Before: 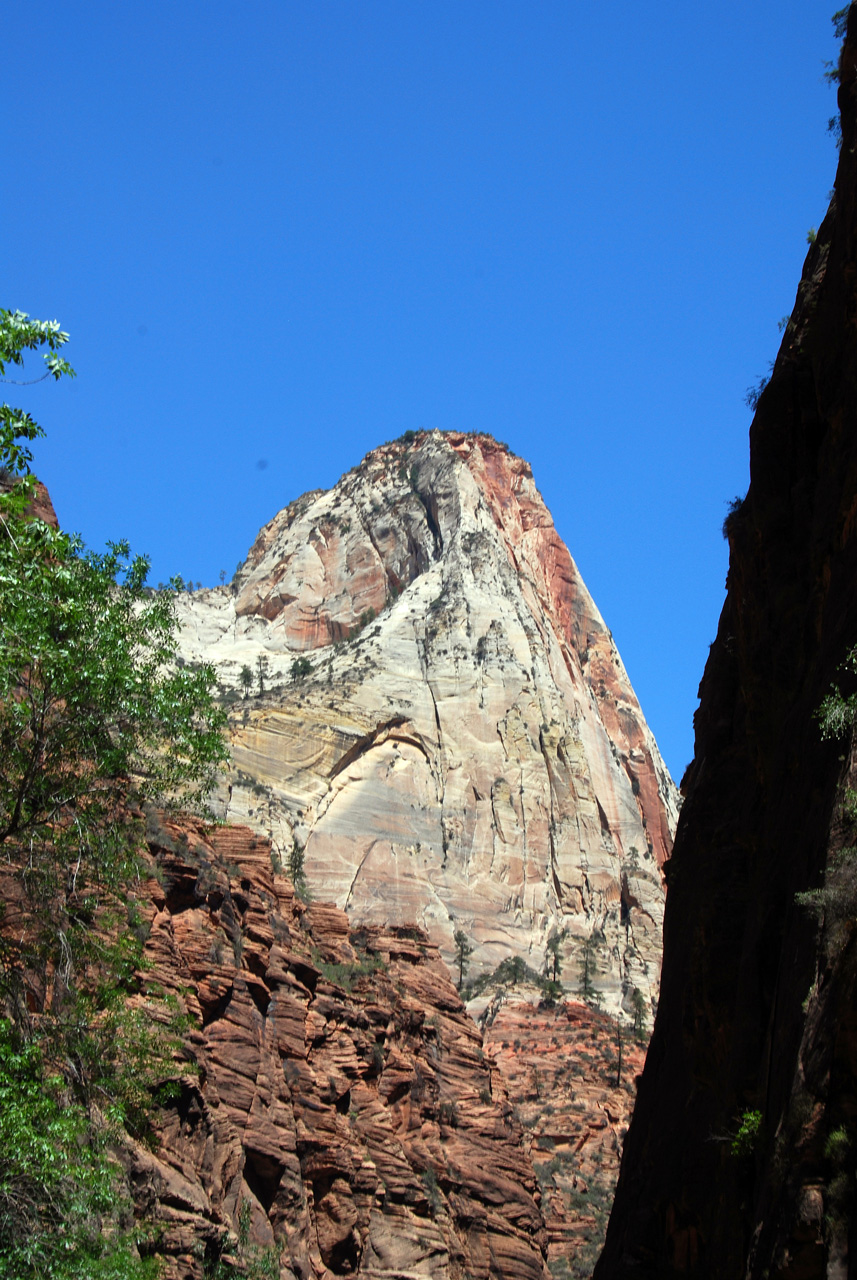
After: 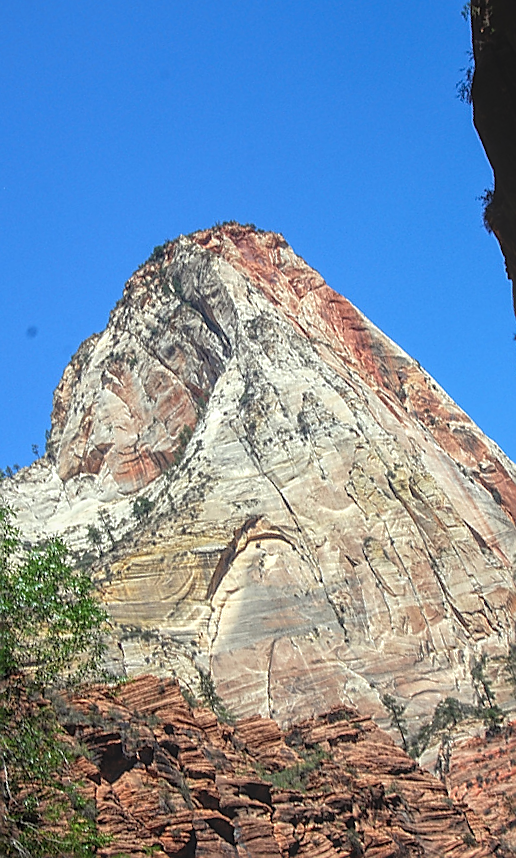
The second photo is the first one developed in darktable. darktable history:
tone equalizer: edges refinement/feathering 500, mask exposure compensation -1.57 EV, preserve details no
crop and rotate: angle 21.27°, left 6.945%, right 4.275%, bottom 1.15%
local contrast: highlights 66%, shadows 34%, detail 167%, midtone range 0.2
sharpen: radius 1.377, amount 1.267, threshold 0.723
